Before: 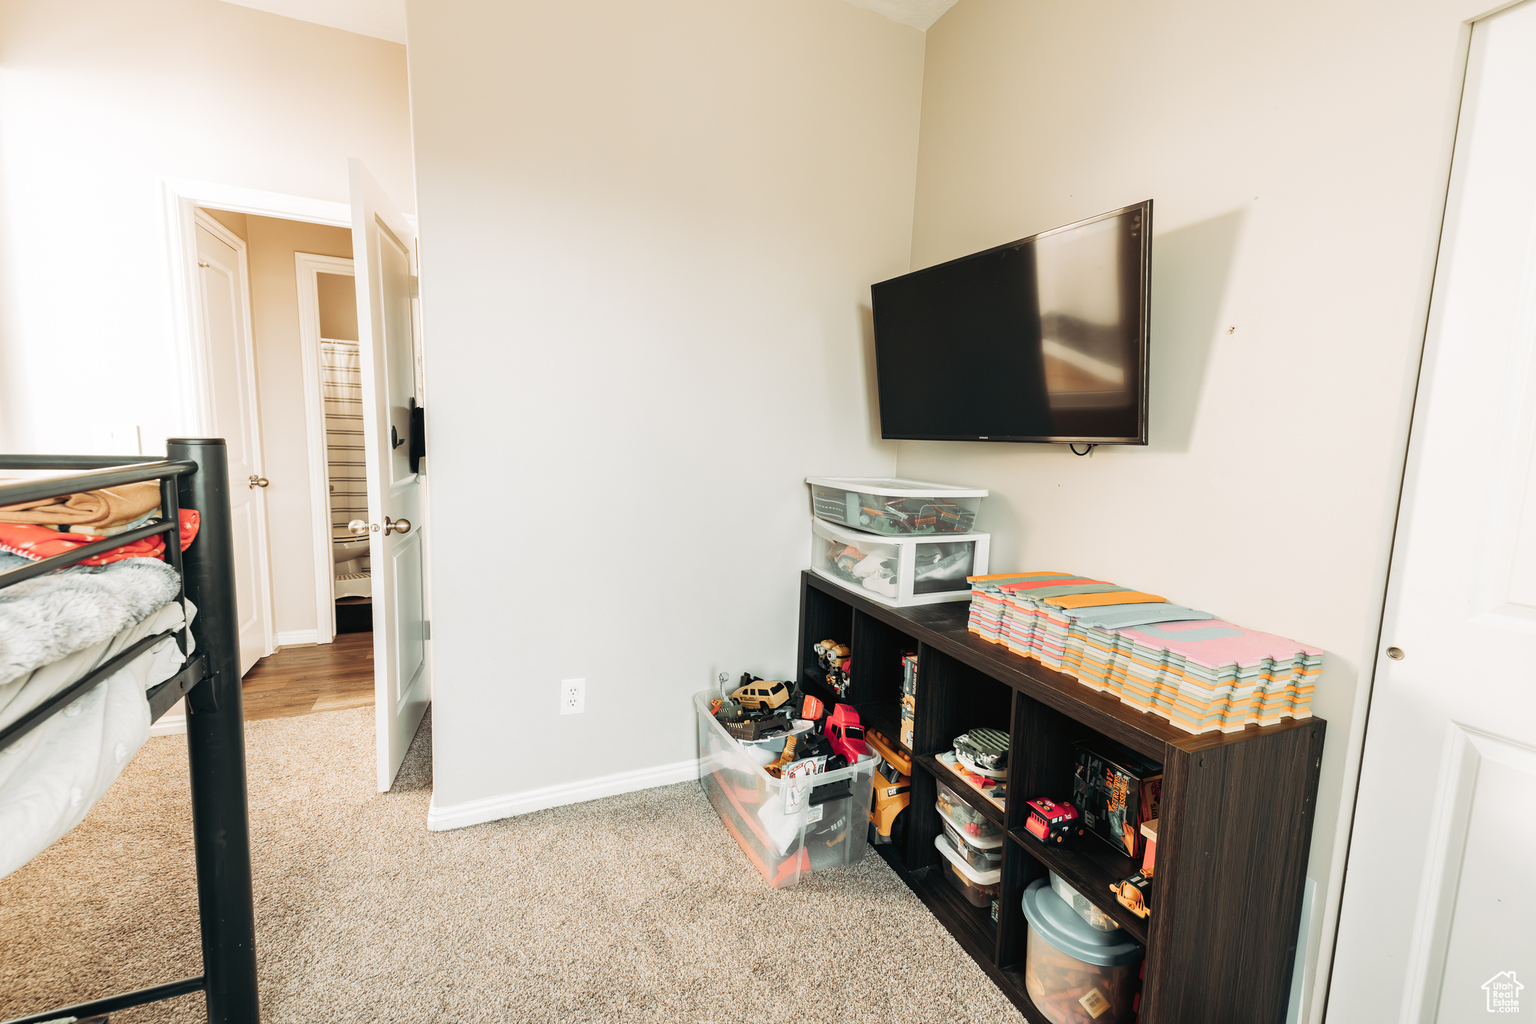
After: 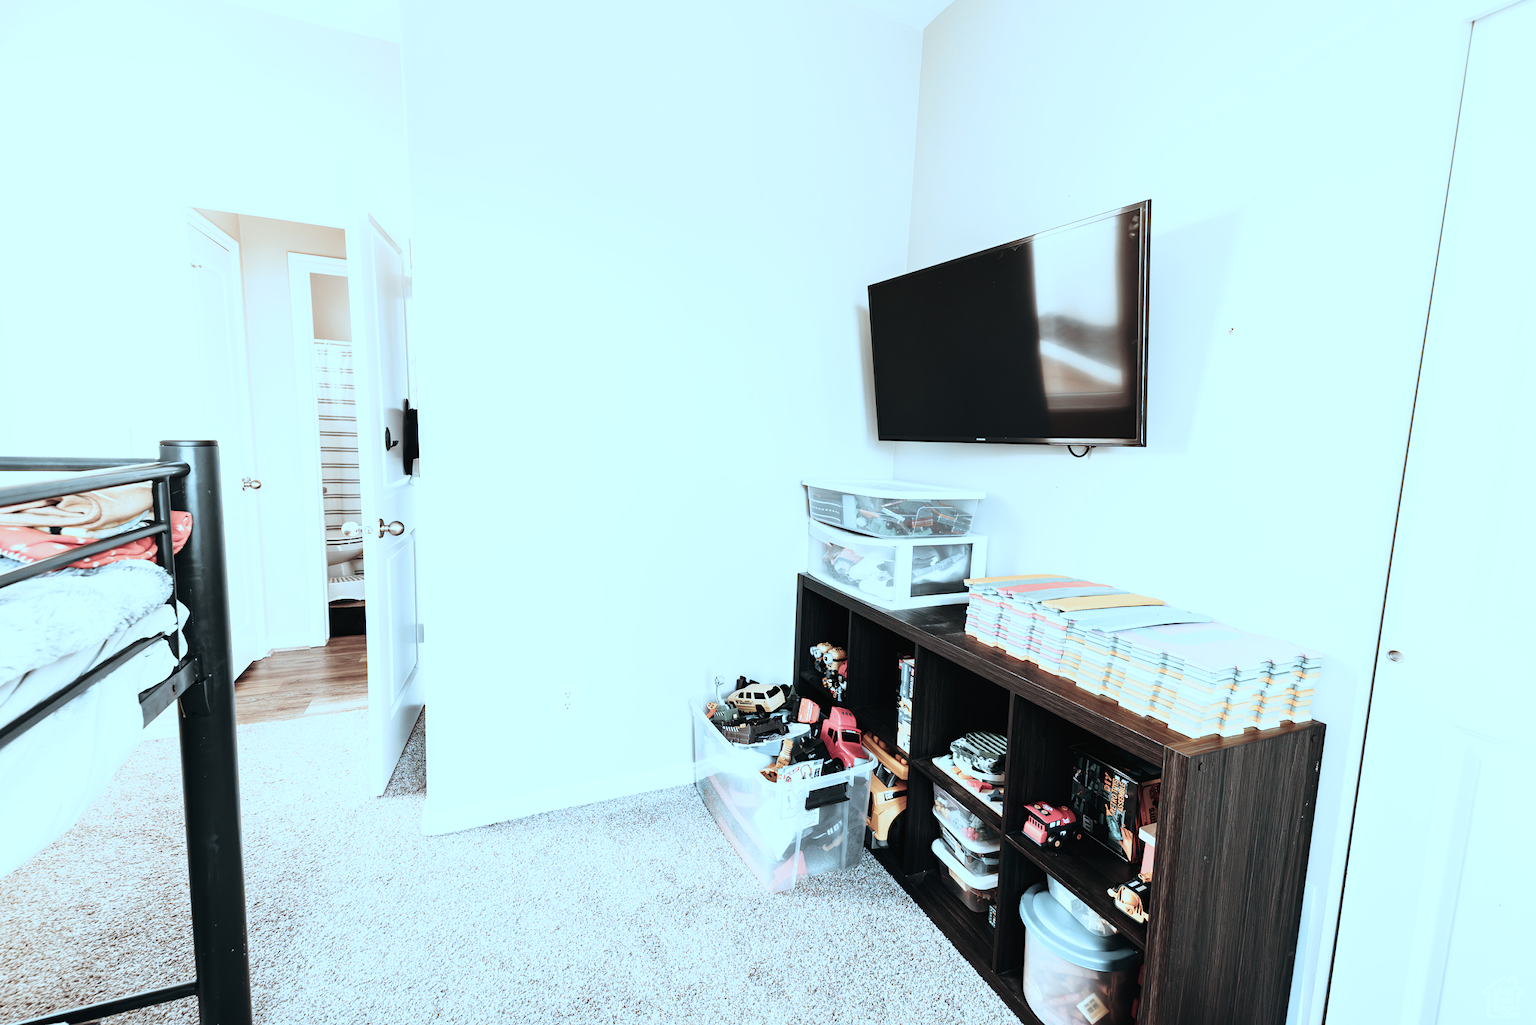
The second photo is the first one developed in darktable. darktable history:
contrast brightness saturation: contrast 0.1, saturation -0.36
crop and rotate: left 0.614%, top 0.179%, bottom 0.309%
base curve: curves: ch0 [(0, 0) (0.028, 0.03) (0.121, 0.232) (0.46, 0.748) (0.859, 0.968) (1, 1)], preserve colors none
color correction: highlights a* -9.35, highlights b* -23.15
